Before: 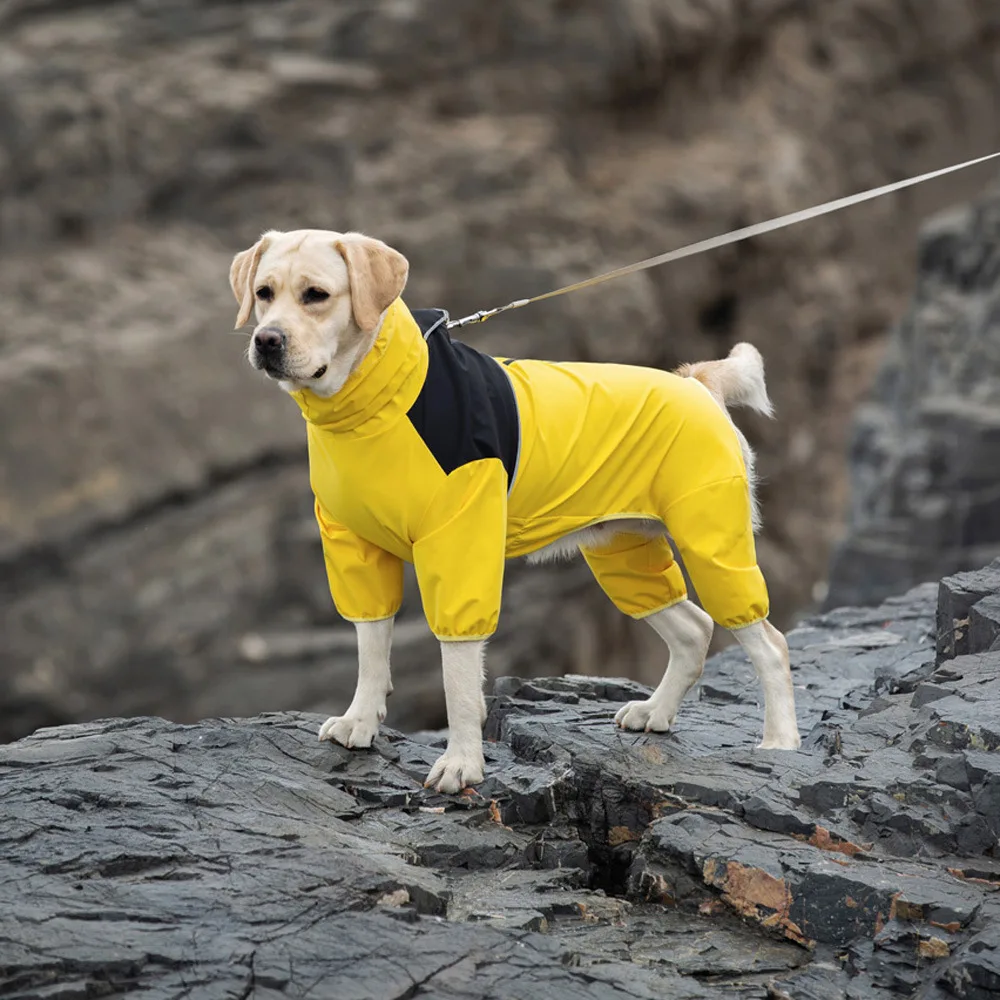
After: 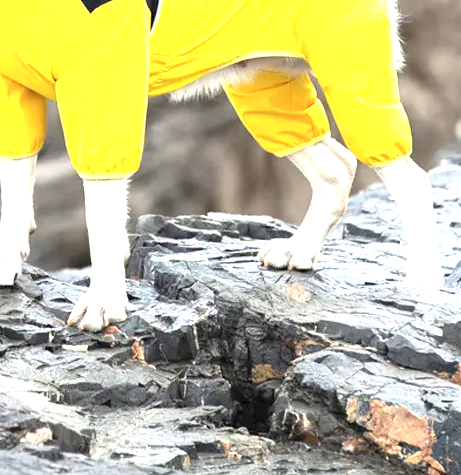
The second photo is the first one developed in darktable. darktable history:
exposure: black level correction 0, exposure 1.739 EV, compensate exposure bias true, compensate highlight preservation false
crop: left 35.776%, top 46.276%, right 18.112%, bottom 6.182%
